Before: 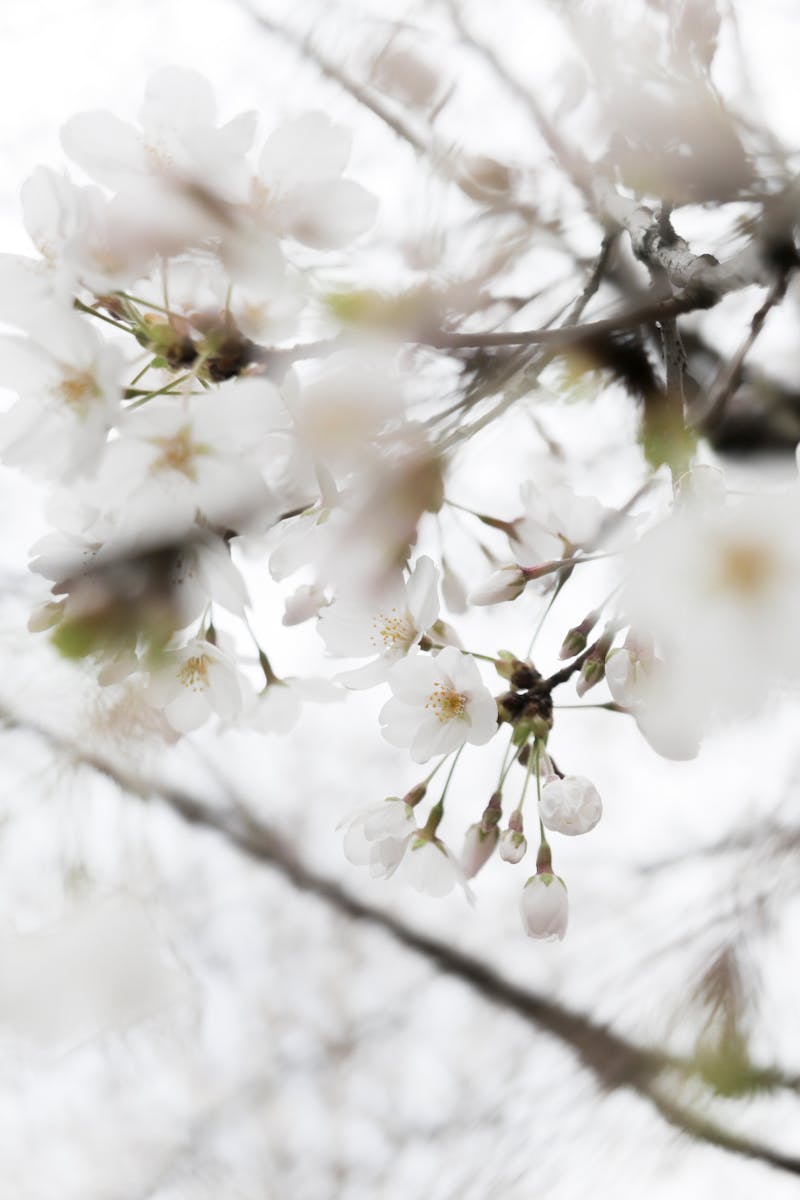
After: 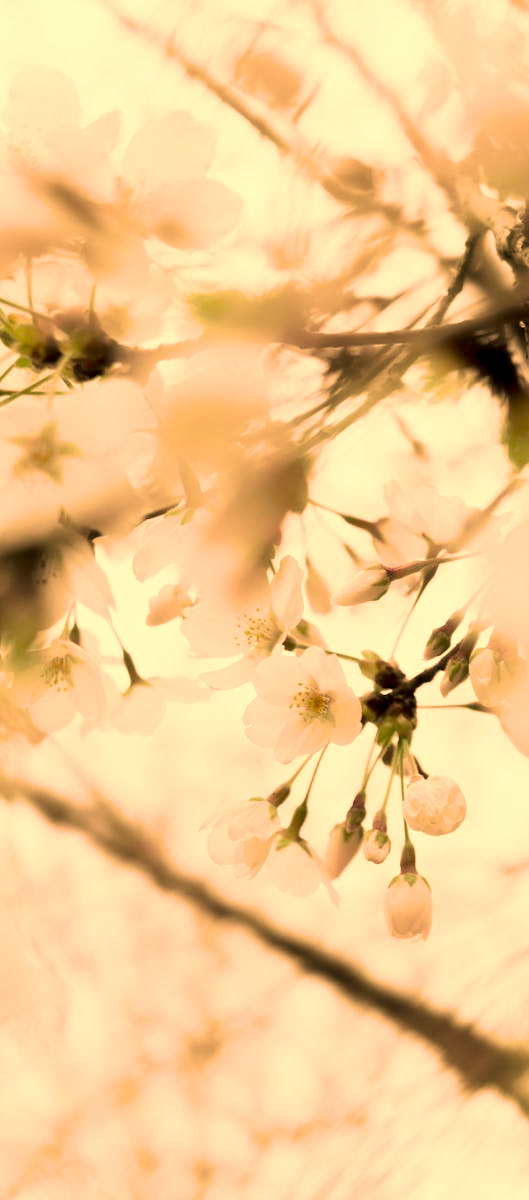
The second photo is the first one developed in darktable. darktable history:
tone equalizer: on, module defaults
crop: left 17.064%, right 16.717%
velvia: strength 75%
color correction: highlights a* 17.93, highlights b* 35.51, shadows a* 0.961, shadows b* 5.91, saturation 1.04
exposure: black level correction 0.008, exposure 0.09 EV, compensate highlight preservation false
